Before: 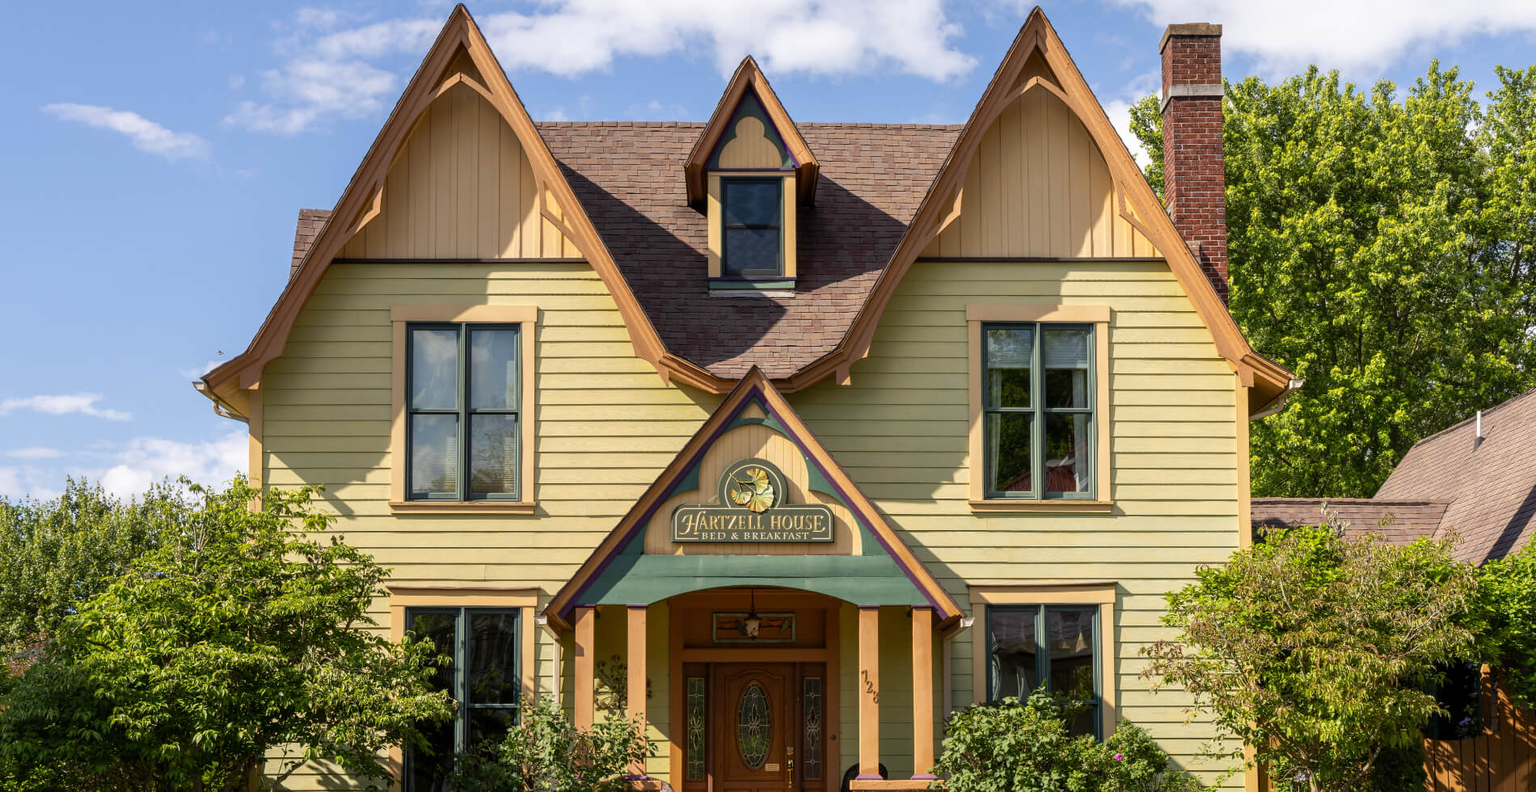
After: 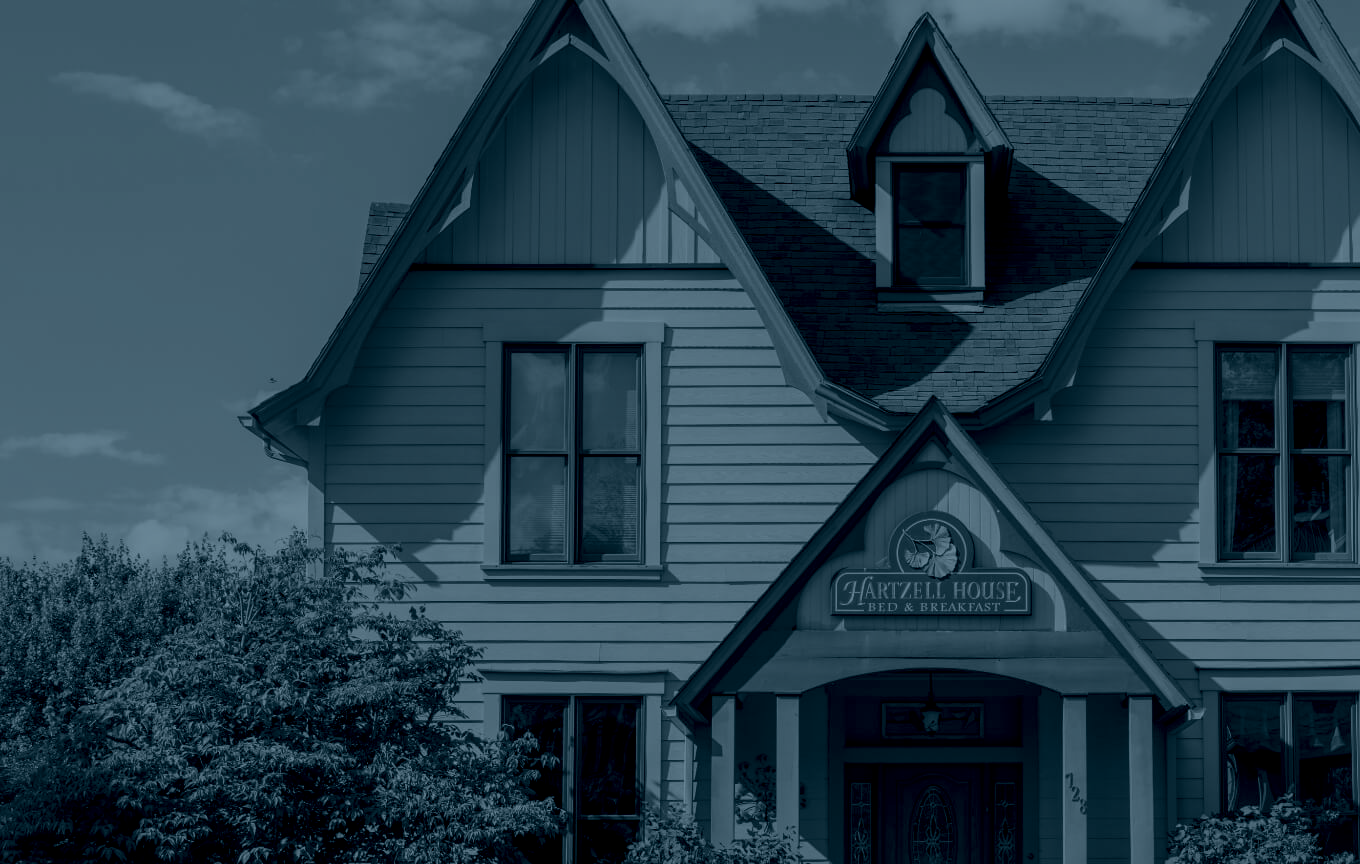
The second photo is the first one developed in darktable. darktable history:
crop: top 5.803%, right 27.864%, bottom 5.804%
colorize: hue 194.4°, saturation 29%, source mix 61.75%, lightness 3.98%, version 1
exposure: black level correction 0.007, compensate highlight preservation false
